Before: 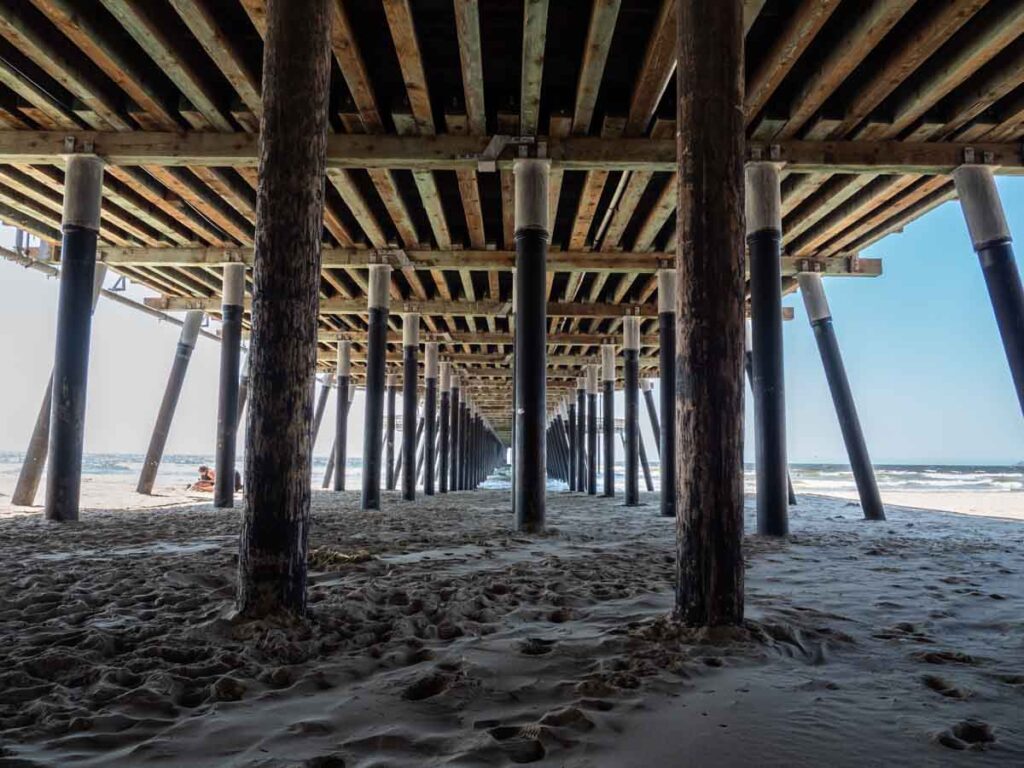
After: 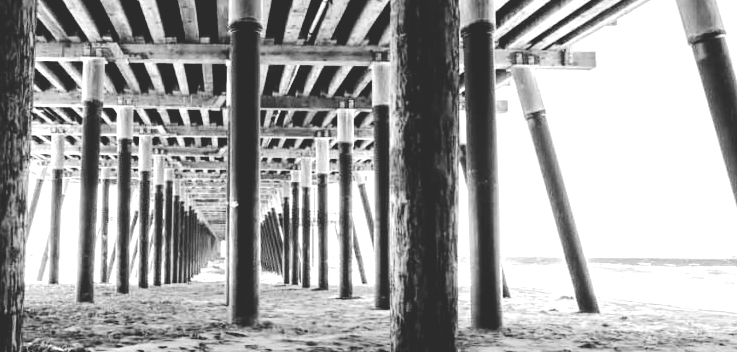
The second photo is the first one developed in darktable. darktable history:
crop and rotate: left 27.938%, top 27.046%, bottom 27.046%
tone curve: curves: ch0 [(0, 0) (0.003, 0.178) (0.011, 0.177) (0.025, 0.177) (0.044, 0.178) (0.069, 0.178) (0.1, 0.18) (0.136, 0.183) (0.177, 0.199) (0.224, 0.227) (0.277, 0.278) (0.335, 0.357) (0.399, 0.449) (0.468, 0.546) (0.543, 0.65) (0.623, 0.724) (0.709, 0.804) (0.801, 0.868) (0.898, 0.921) (1, 1)], preserve colors none
tone equalizer: on, module defaults
exposure: black level correction 0, exposure 1.5 EV, compensate exposure bias true, compensate highlight preservation false
monochrome: a 32, b 64, size 2.3
